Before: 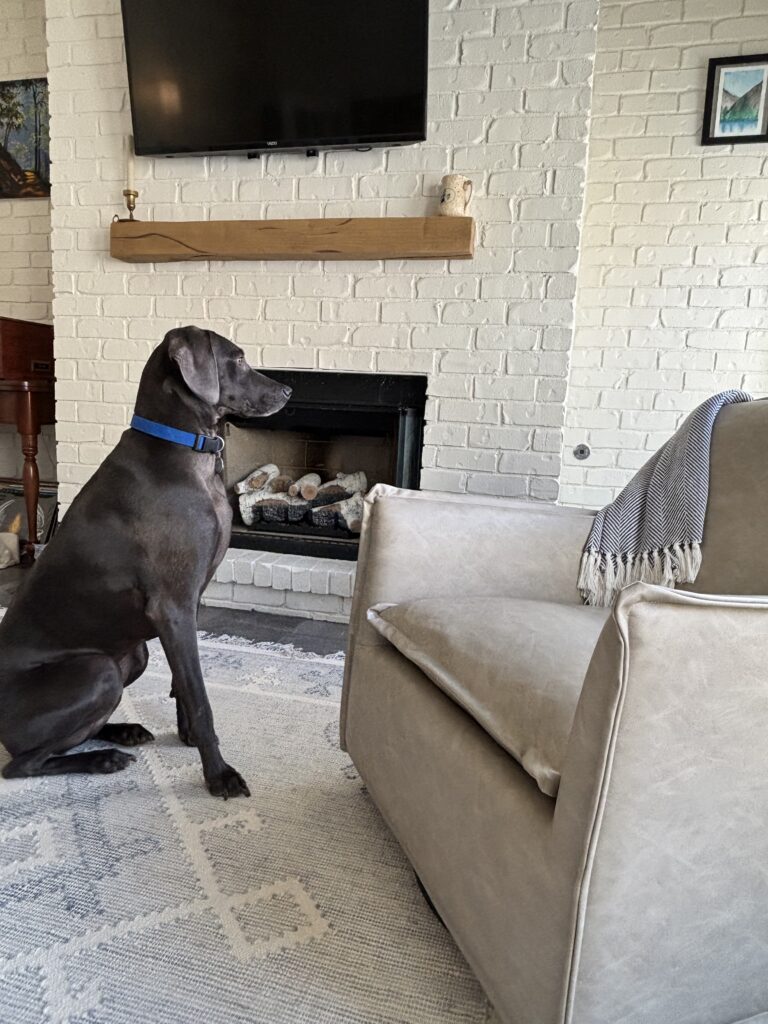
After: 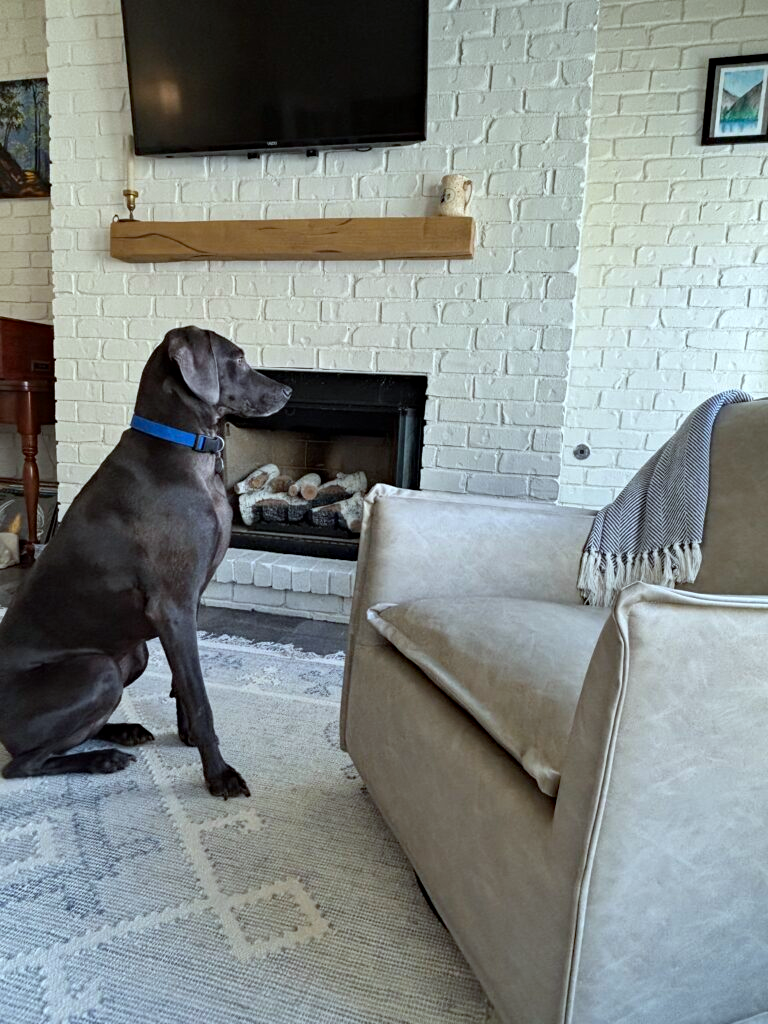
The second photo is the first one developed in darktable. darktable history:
white balance: red 0.925, blue 1.046
haze removal: compatibility mode true, adaptive false
